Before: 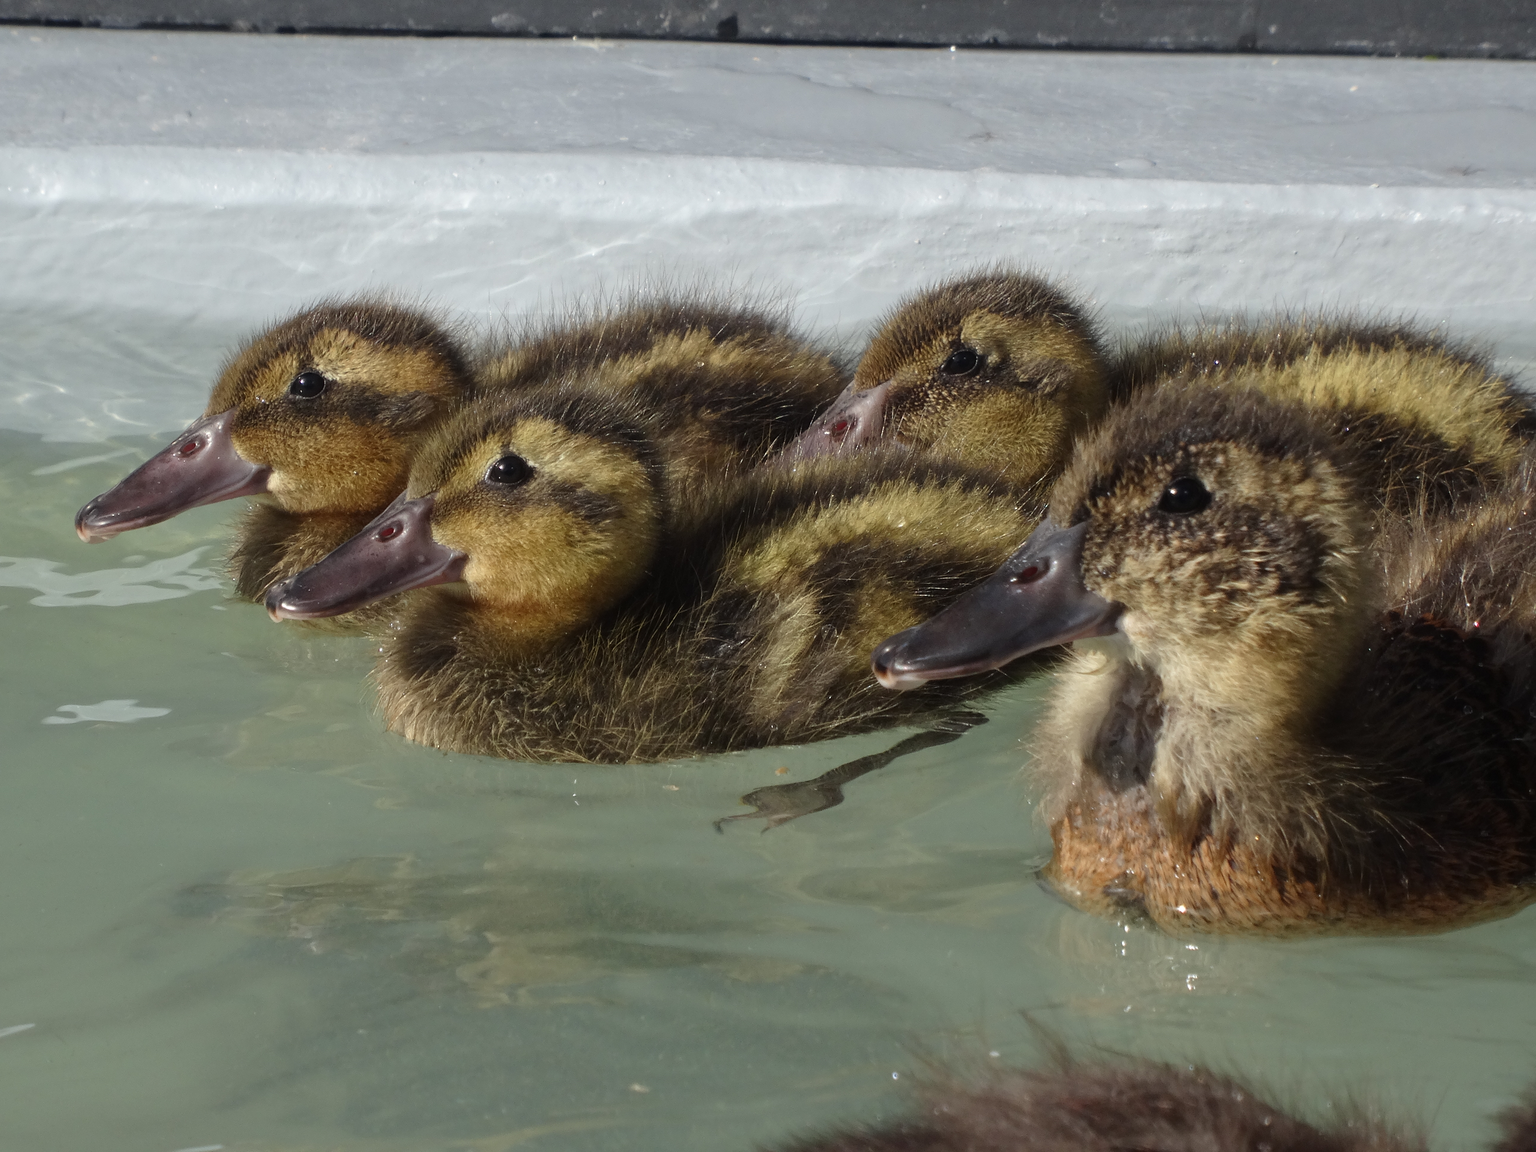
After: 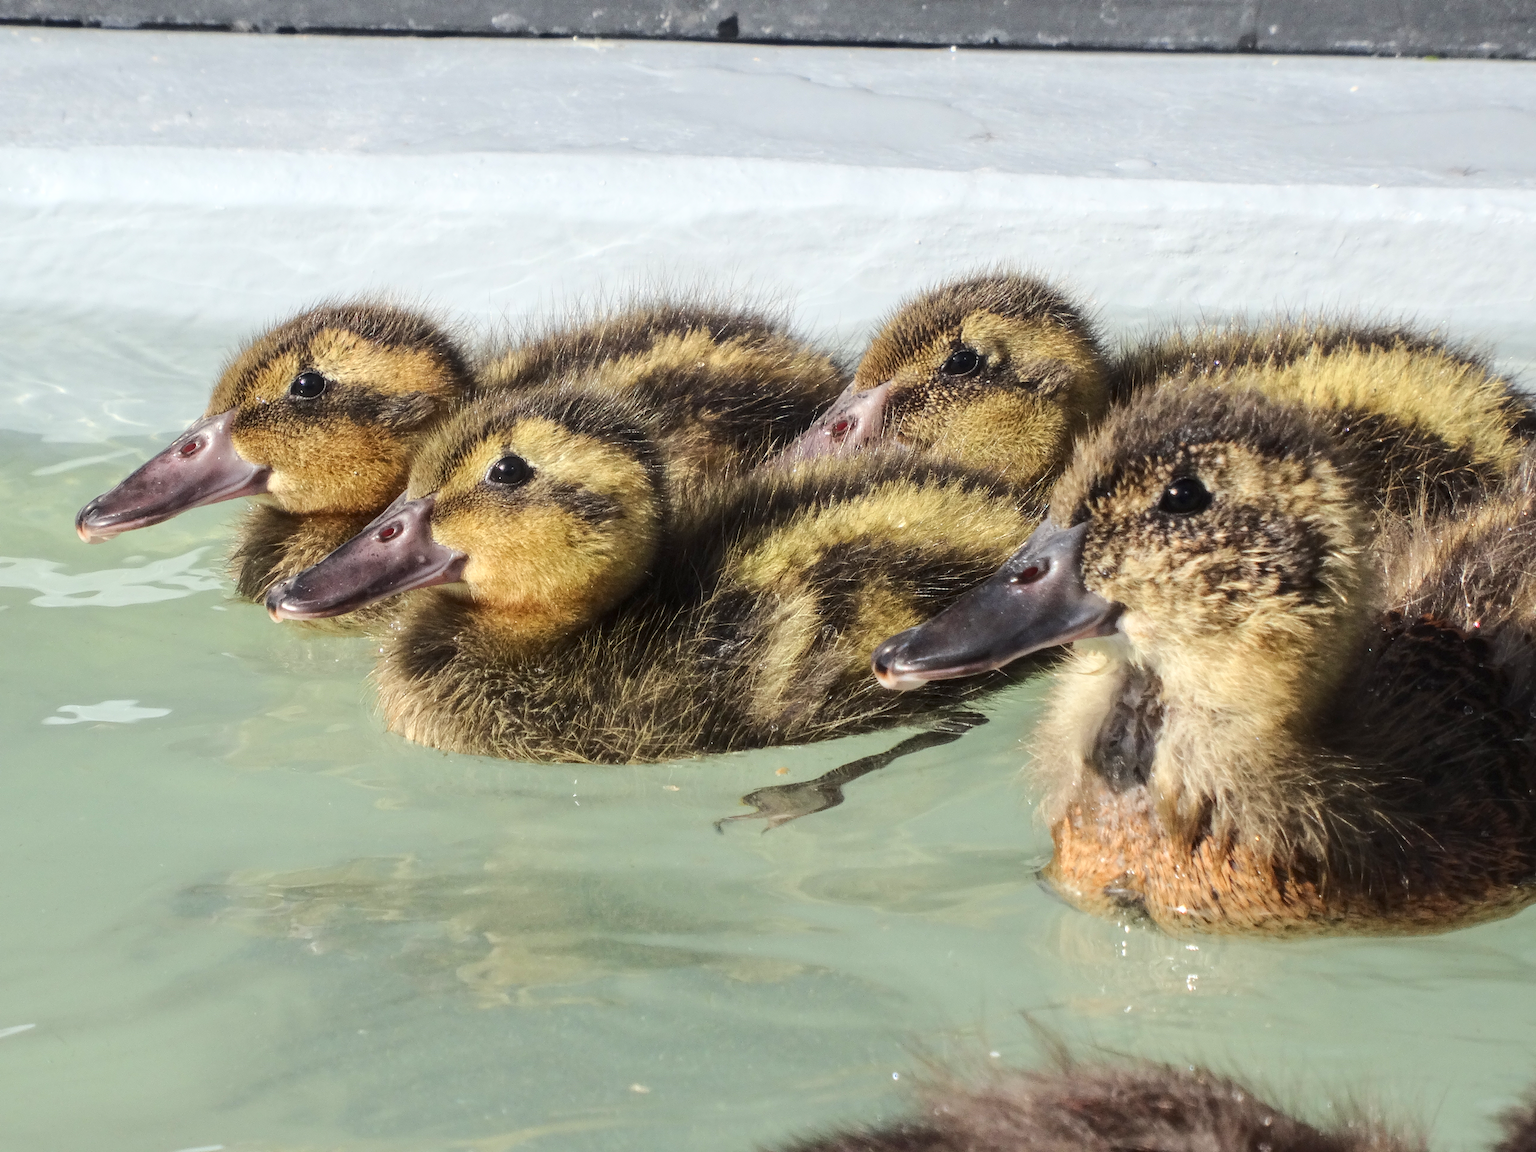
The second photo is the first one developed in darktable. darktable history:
base curve: curves: ch0 [(0, 0) (0.025, 0.046) (0.112, 0.277) (0.467, 0.74) (0.814, 0.929) (1, 0.942)]
local contrast: on, module defaults
